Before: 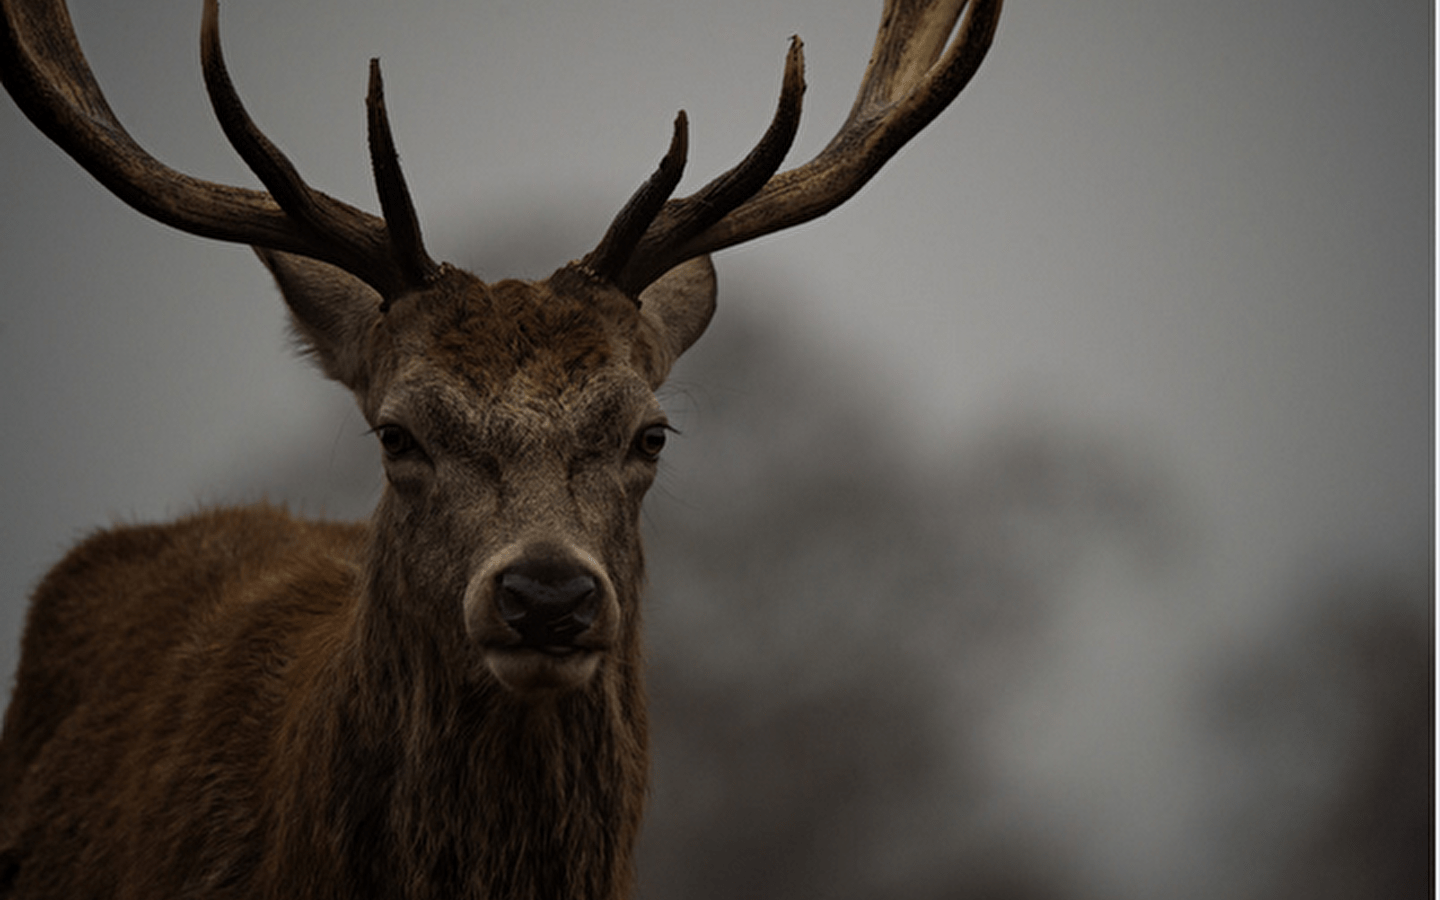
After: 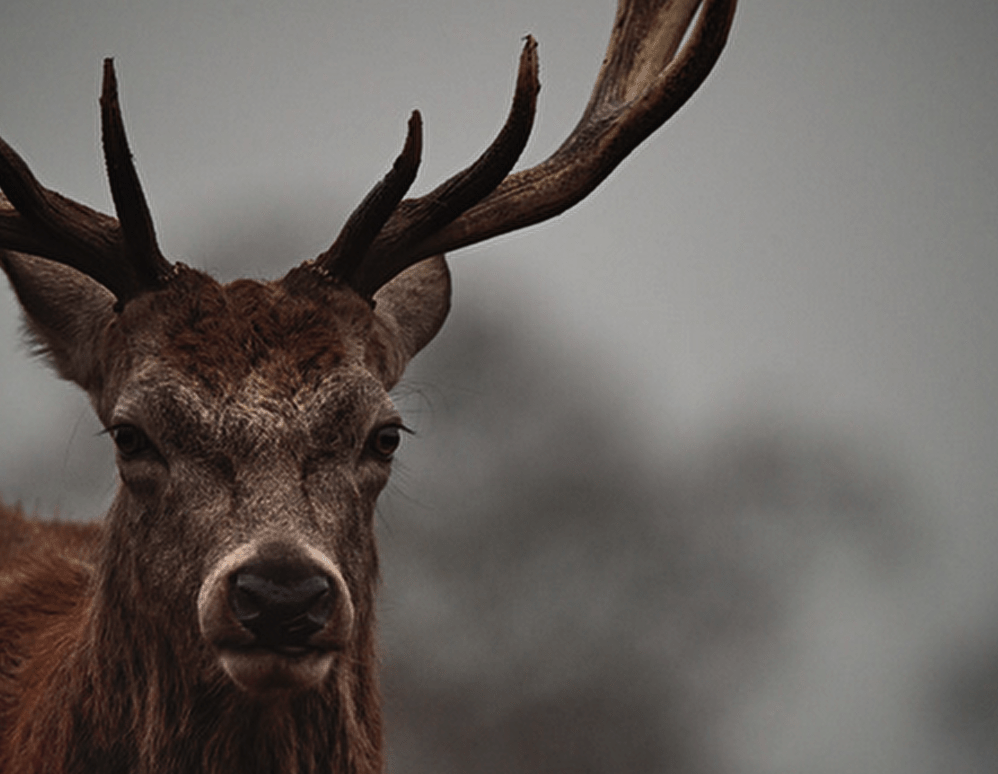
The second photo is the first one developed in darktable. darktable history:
sharpen: amount 0.2
tone curve: curves: ch0 [(0, 0.023) (0.217, 0.19) (0.754, 0.801) (1, 0.977)]; ch1 [(0, 0) (0.392, 0.398) (0.5, 0.5) (0.521, 0.528) (0.56, 0.577) (1, 1)]; ch2 [(0, 0) (0.5, 0.5) (0.579, 0.561) (0.65, 0.657) (1, 1)], color space Lab, independent channels, preserve colors none
shadows and highlights: low approximation 0.01, soften with gaussian
crop: left 18.479%, right 12.2%, bottom 13.971%
